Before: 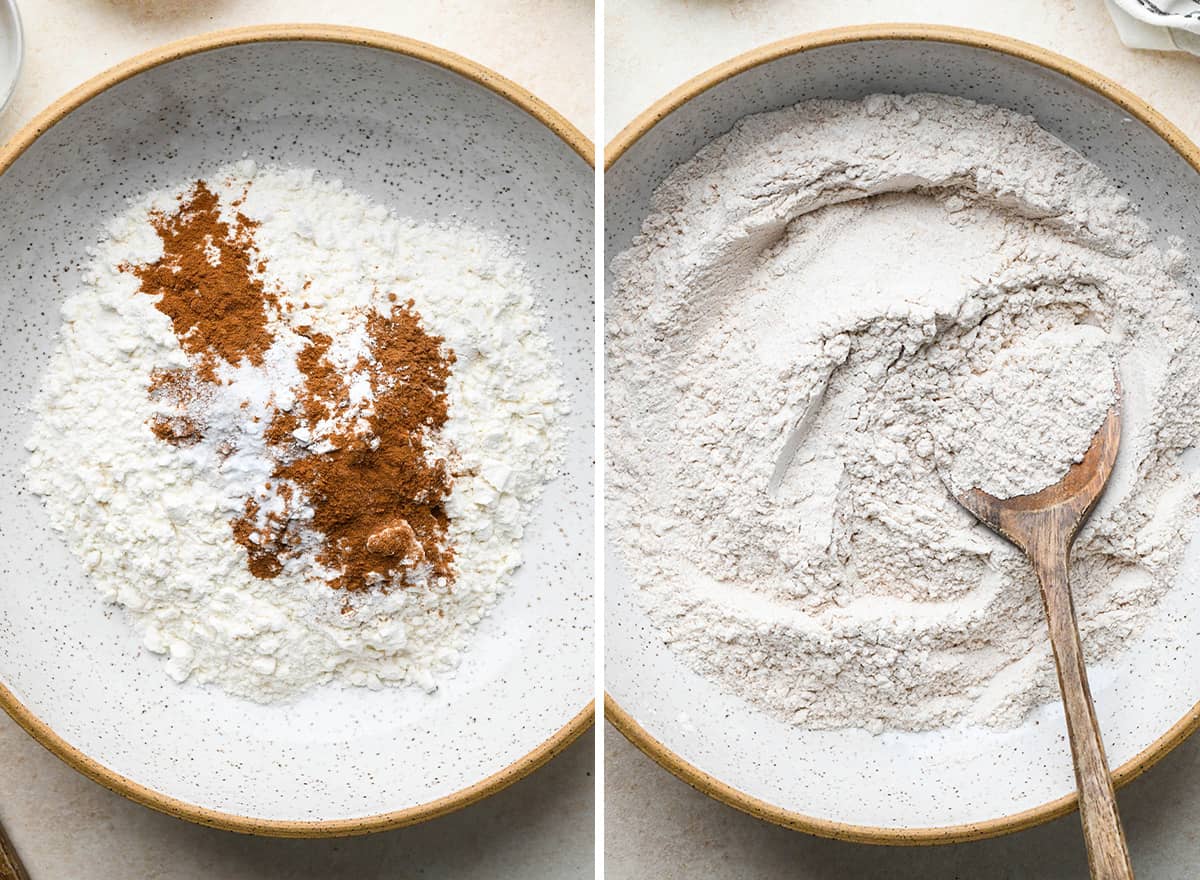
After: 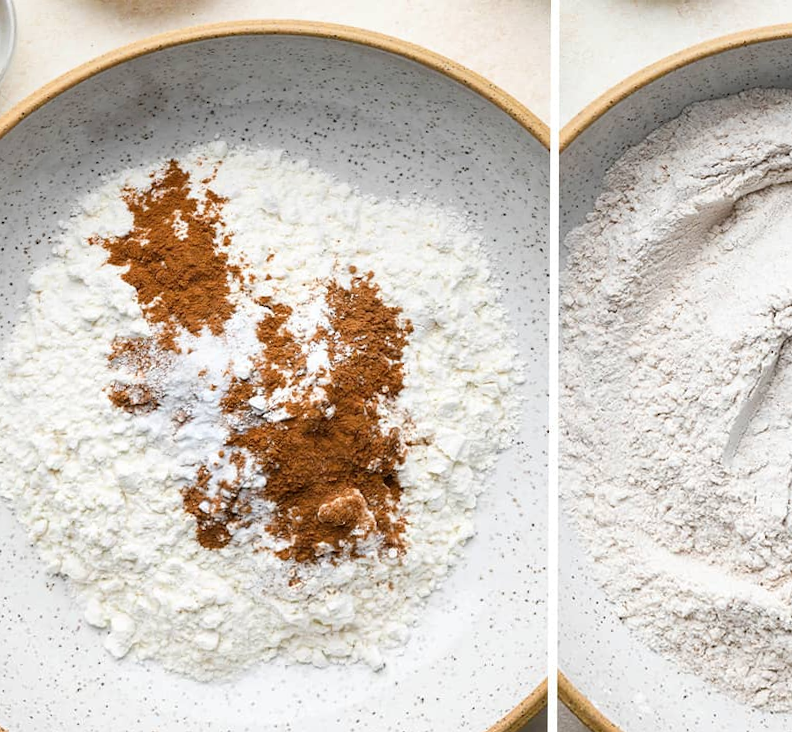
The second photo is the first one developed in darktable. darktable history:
crop: right 28.885%, bottom 16.626%
rotate and perspective: rotation 0.215°, lens shift (vertical) -0.139, crop left 0.069, crop right 0.939, crop top 0.002, crop bottom 0.996
